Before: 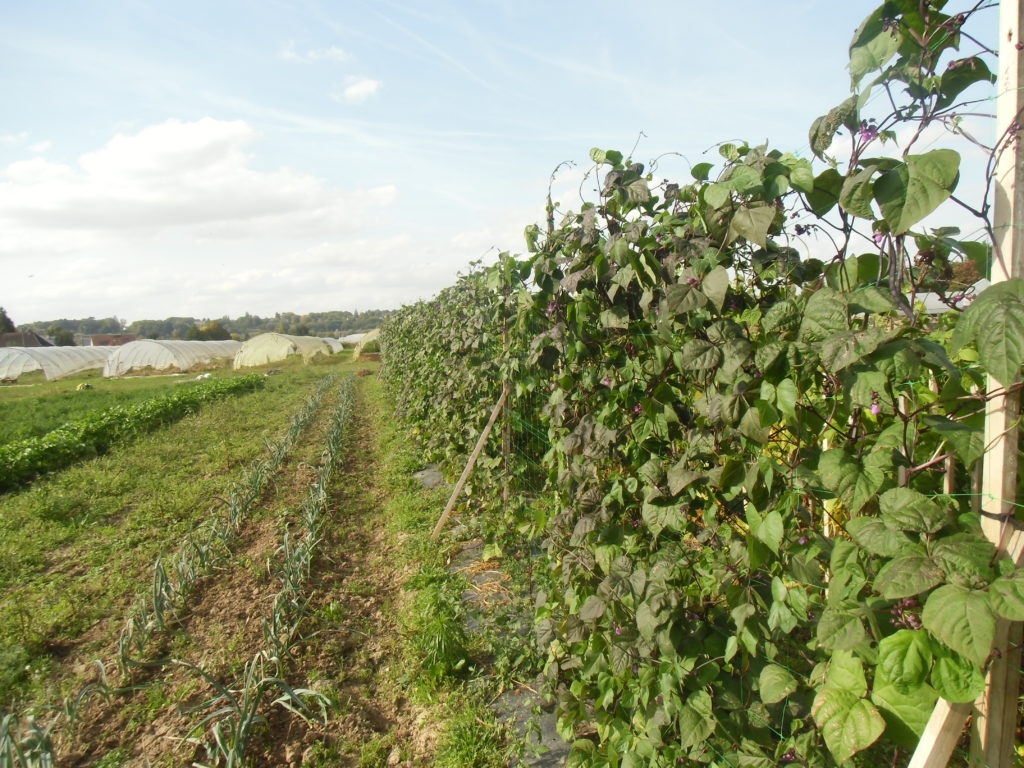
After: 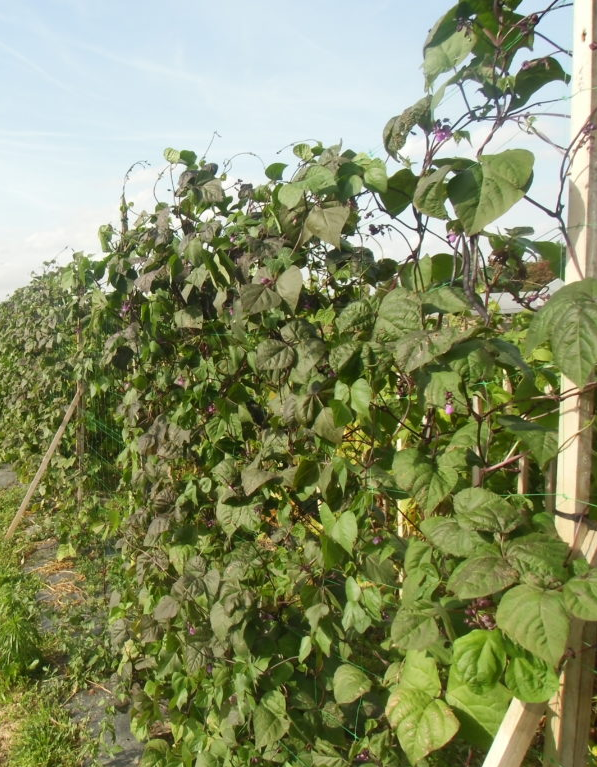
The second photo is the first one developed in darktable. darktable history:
crop: left 41.612%
